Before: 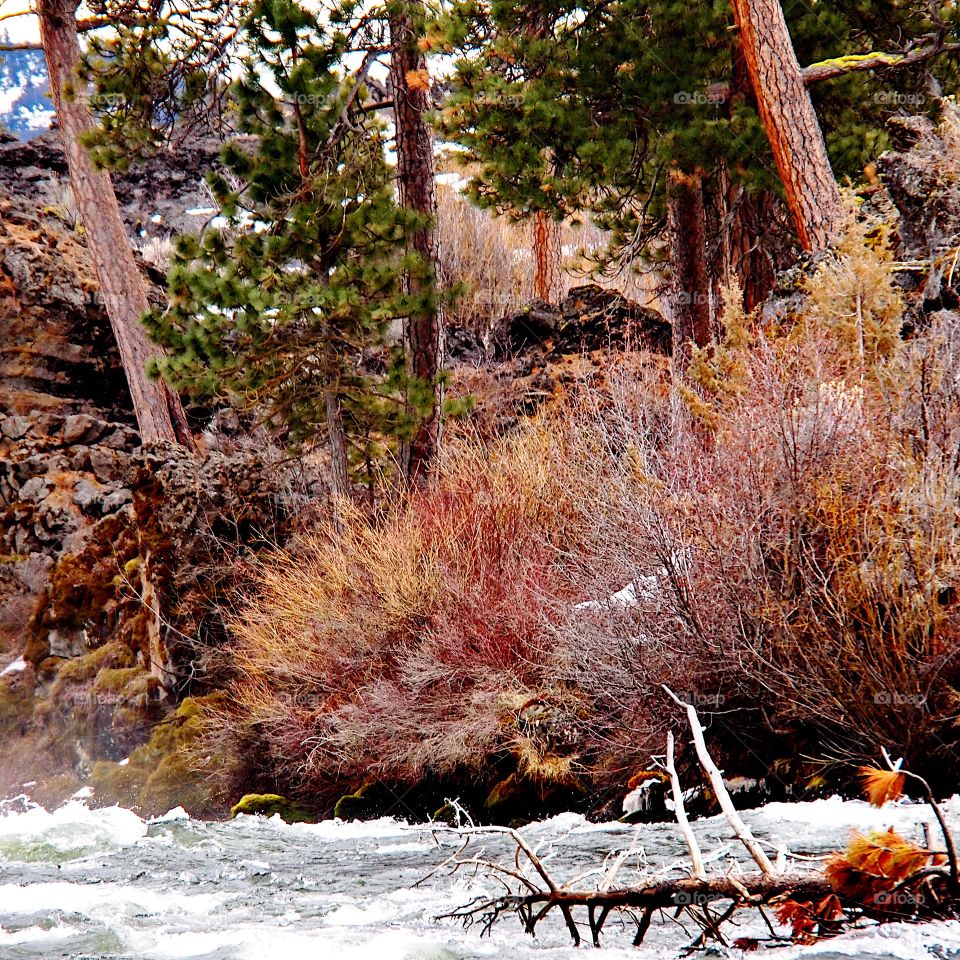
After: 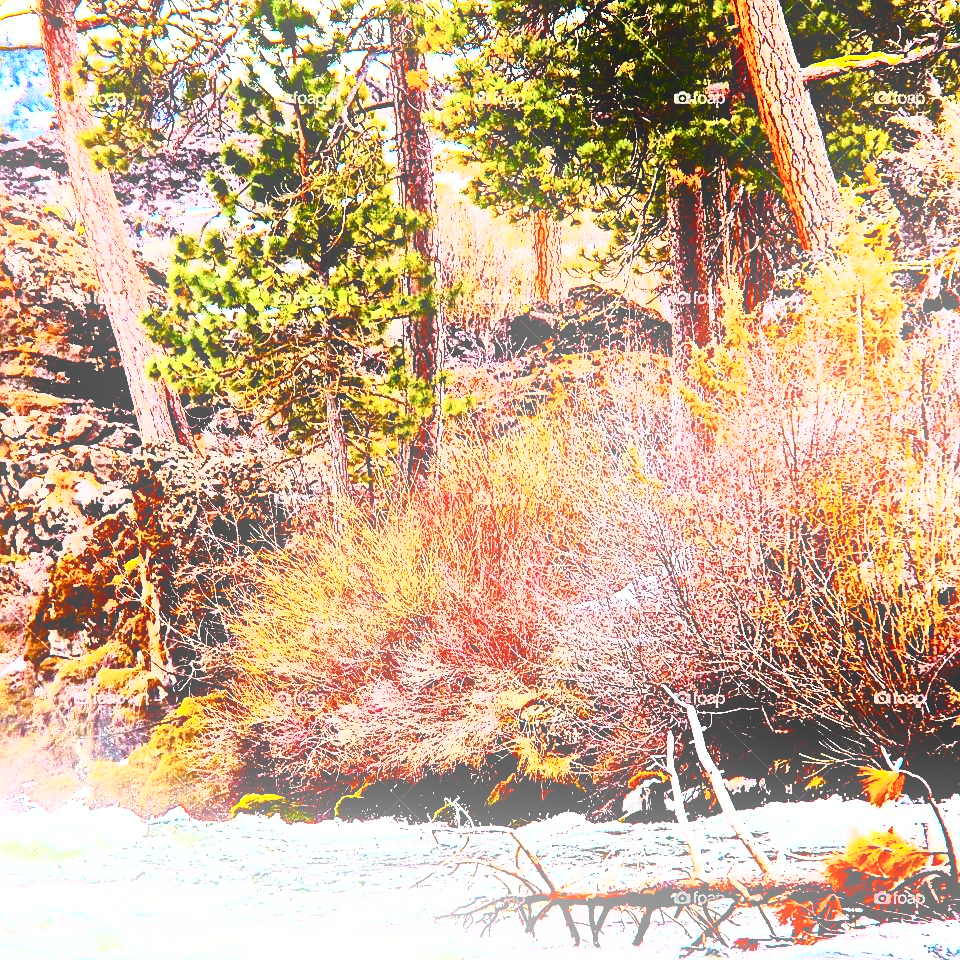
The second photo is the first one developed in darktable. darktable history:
contrast brightness saturation: contrast 0.93, brightness 0.2
bloom: size 15%, threshold 97%, strength 7%
exposure: exposure 0.178 EV, compensate exposure bias true, compensate highlight preservation false
contrast equalizer: octaves 7, y [[0.6 ×6], [0.55 ×6], [0 ×6], [0 ×6], [0 ×6]], mix 0.15
color balance rgb: perceptual saturation grading › global saturation 30%, global vibrance 10%
tone equalizer: -7 EV 0.15 EV, -6 EV 0.6 EV, -5 EV 1.15 EV, -4 EV 1.33 EV, -3 EV 1.15 EV, -2 EV 0.6 EV, -1 EV 0.15 EV, mask exposure compensation -0.5 EV
sharpen: on, module defaults
